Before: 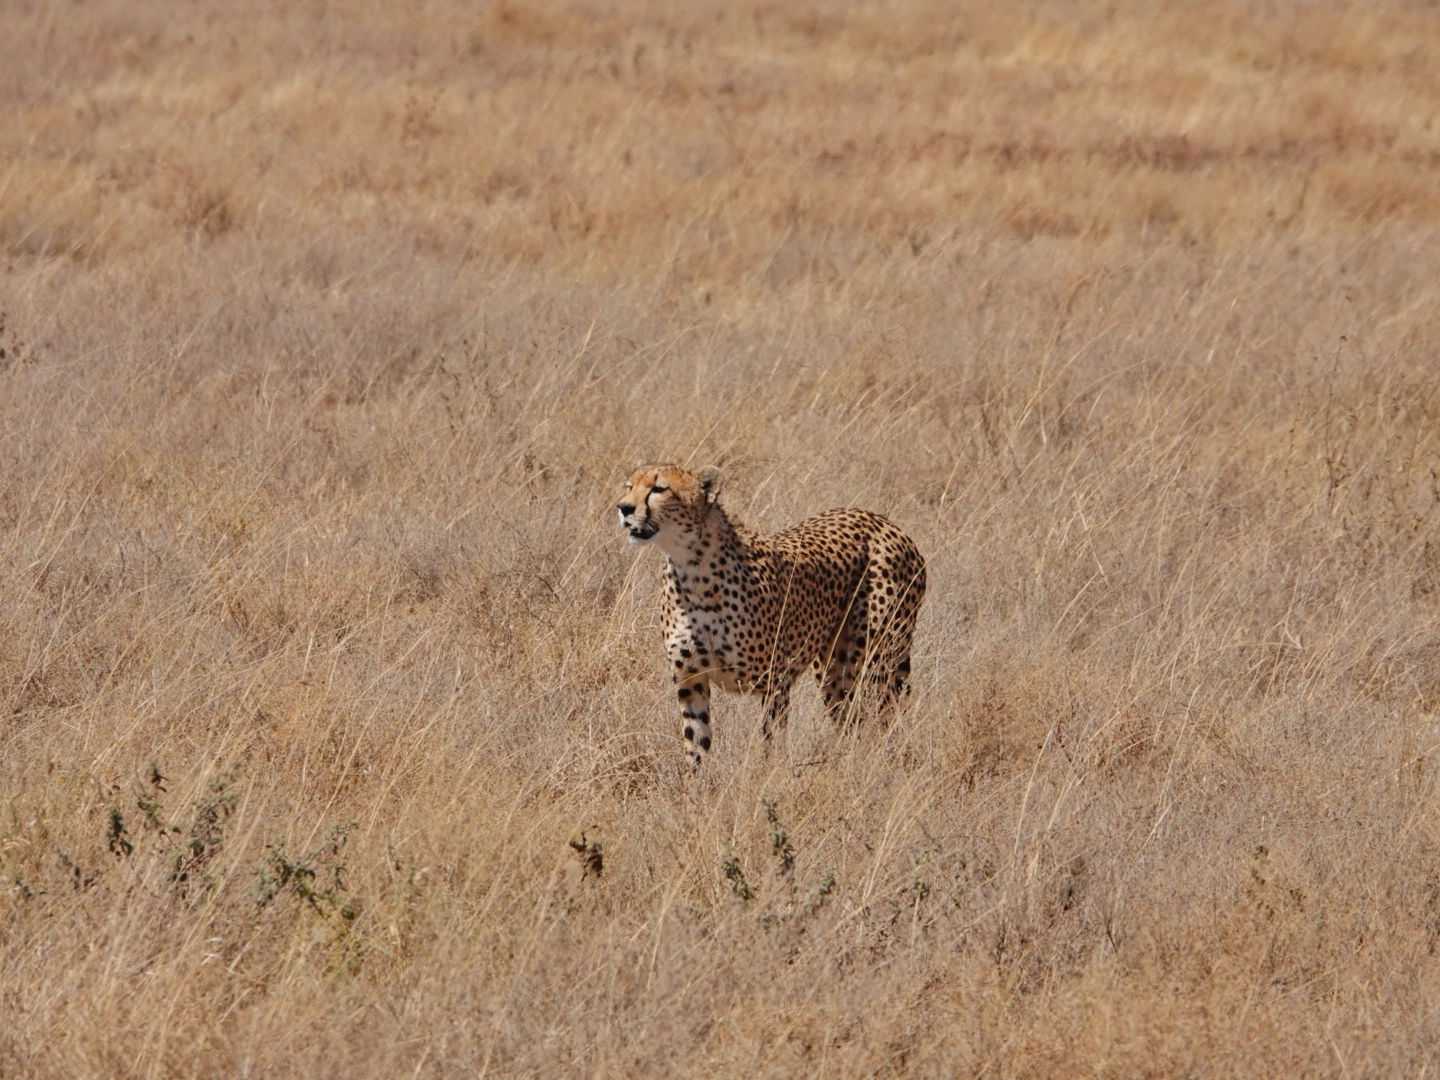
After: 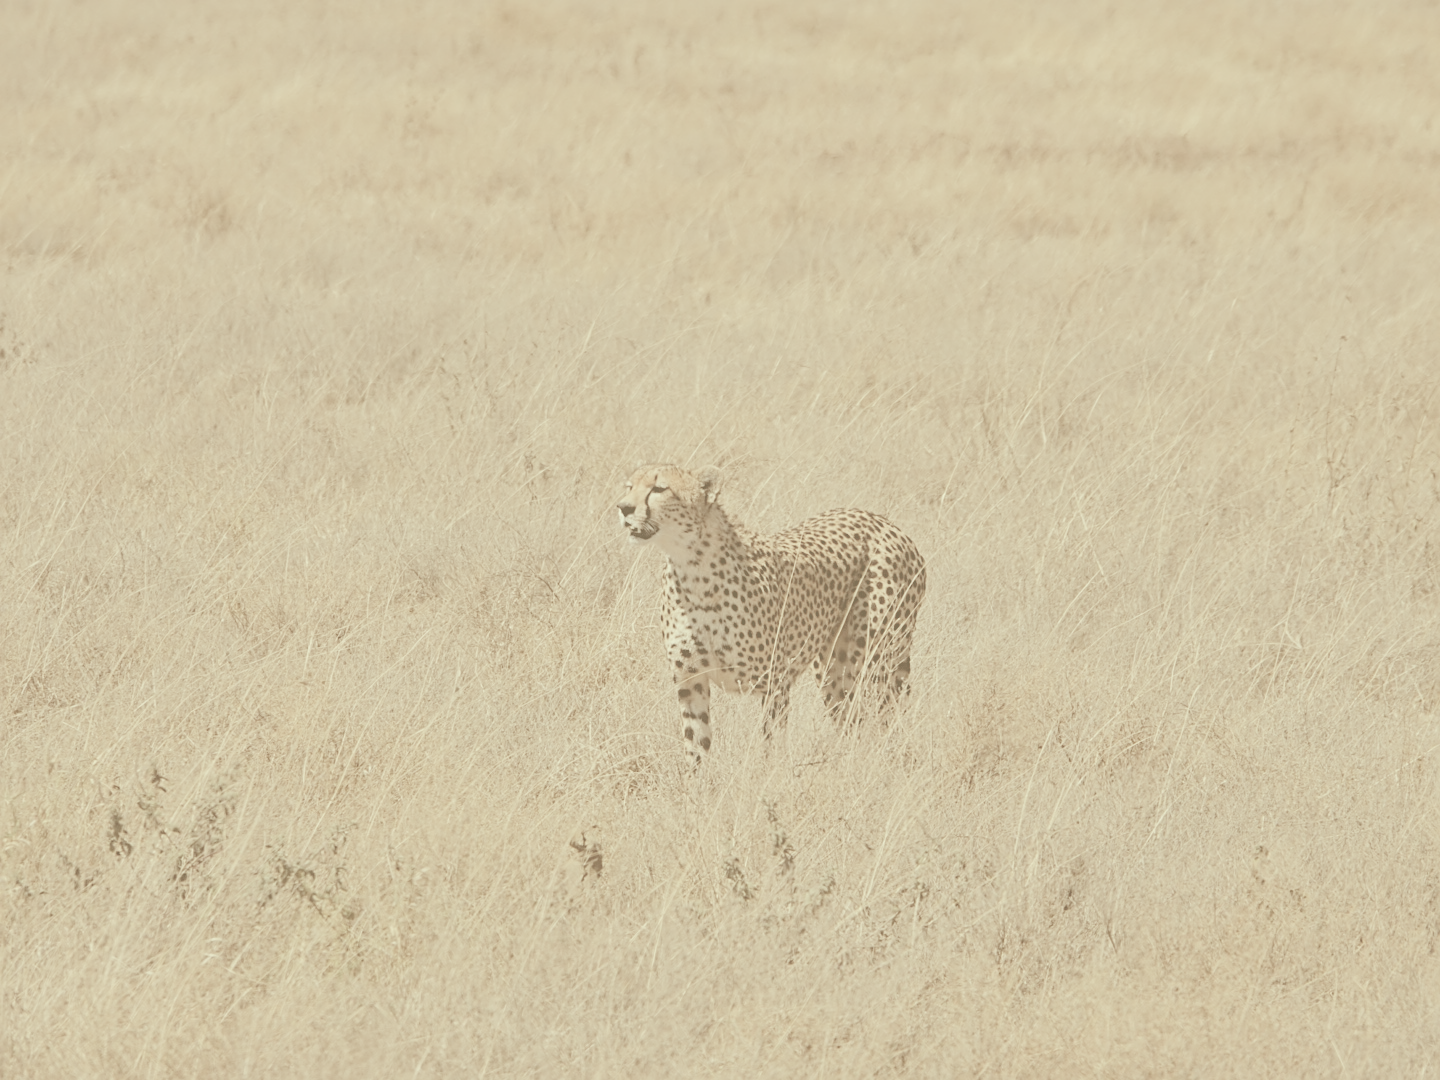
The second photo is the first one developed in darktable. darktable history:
tone equalizer: -8 EV -0.55 EV
sharpen: on, module defaults
contrast brightness saturation: contrast -0.32, brightness 0.75, saturation -0.78
color correction: highlights a* -5.94, highlights b* 9.48, shadows a* 10.12, shadows b* 23.94
rgb levels: mode RGB, independent channels, levels [[0, 0.474, 1], [0, 0.5, 1], [0, 0.5, 1]]
